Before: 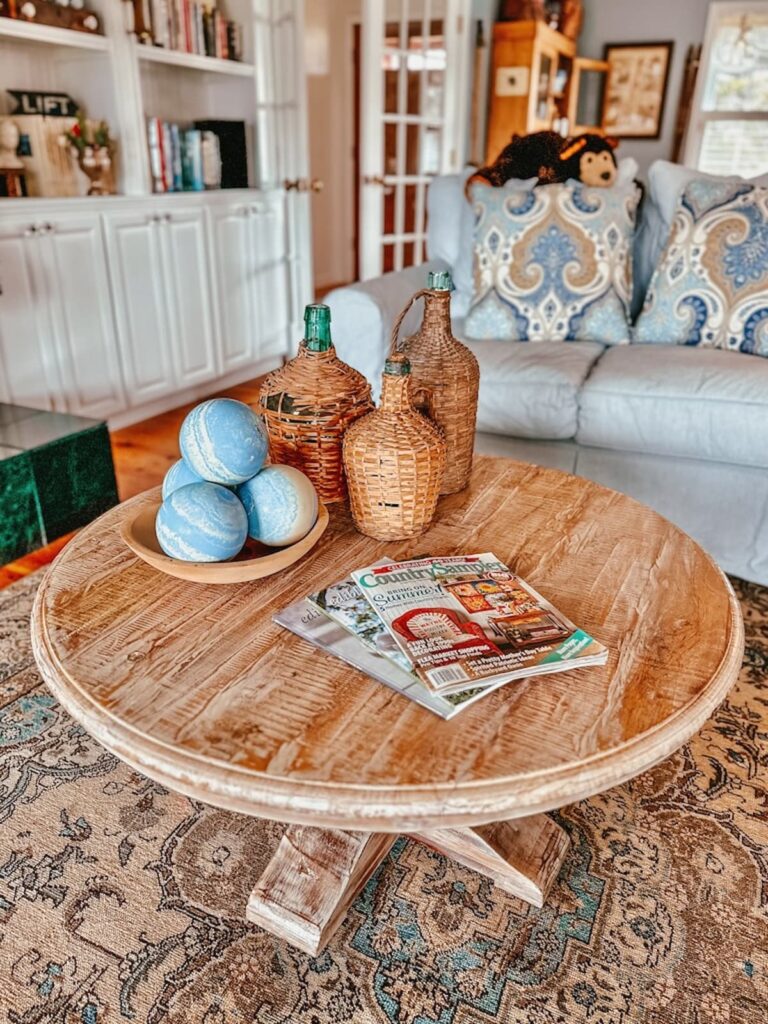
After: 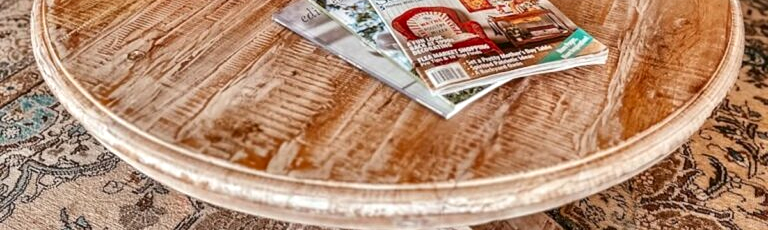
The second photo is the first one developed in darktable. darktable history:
local contrast: mode bilateral grid, contrast 50, coarseness 50, detail 150%, midtone range 0.2
crop and rotate: top 58.738%, bottom 18.725%
